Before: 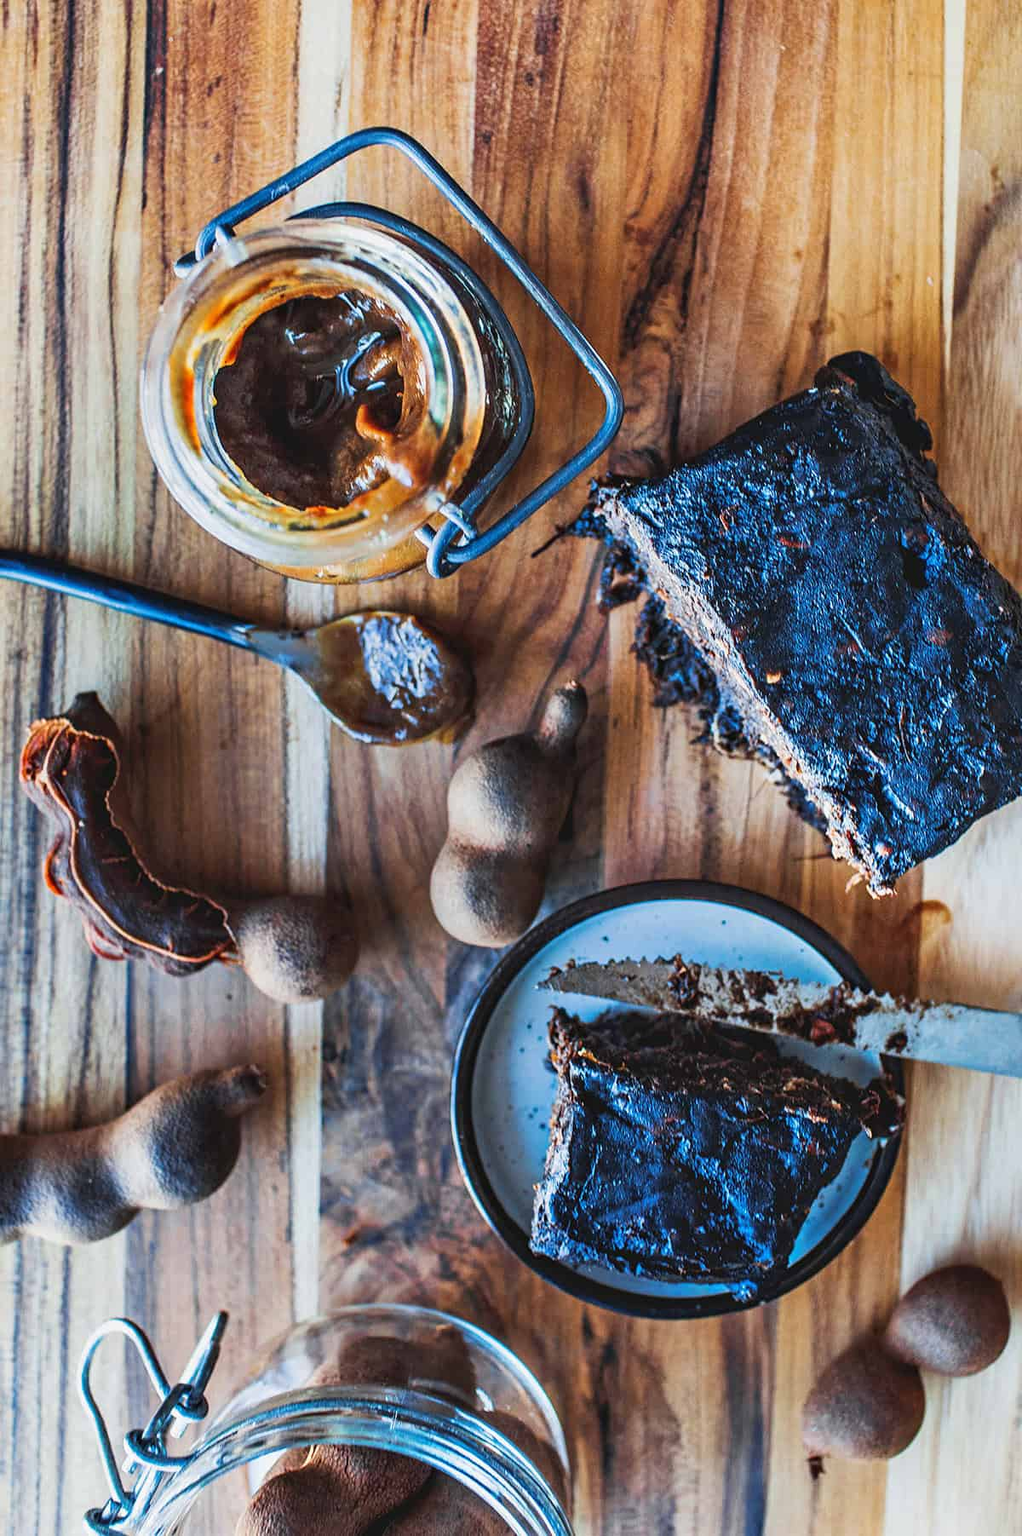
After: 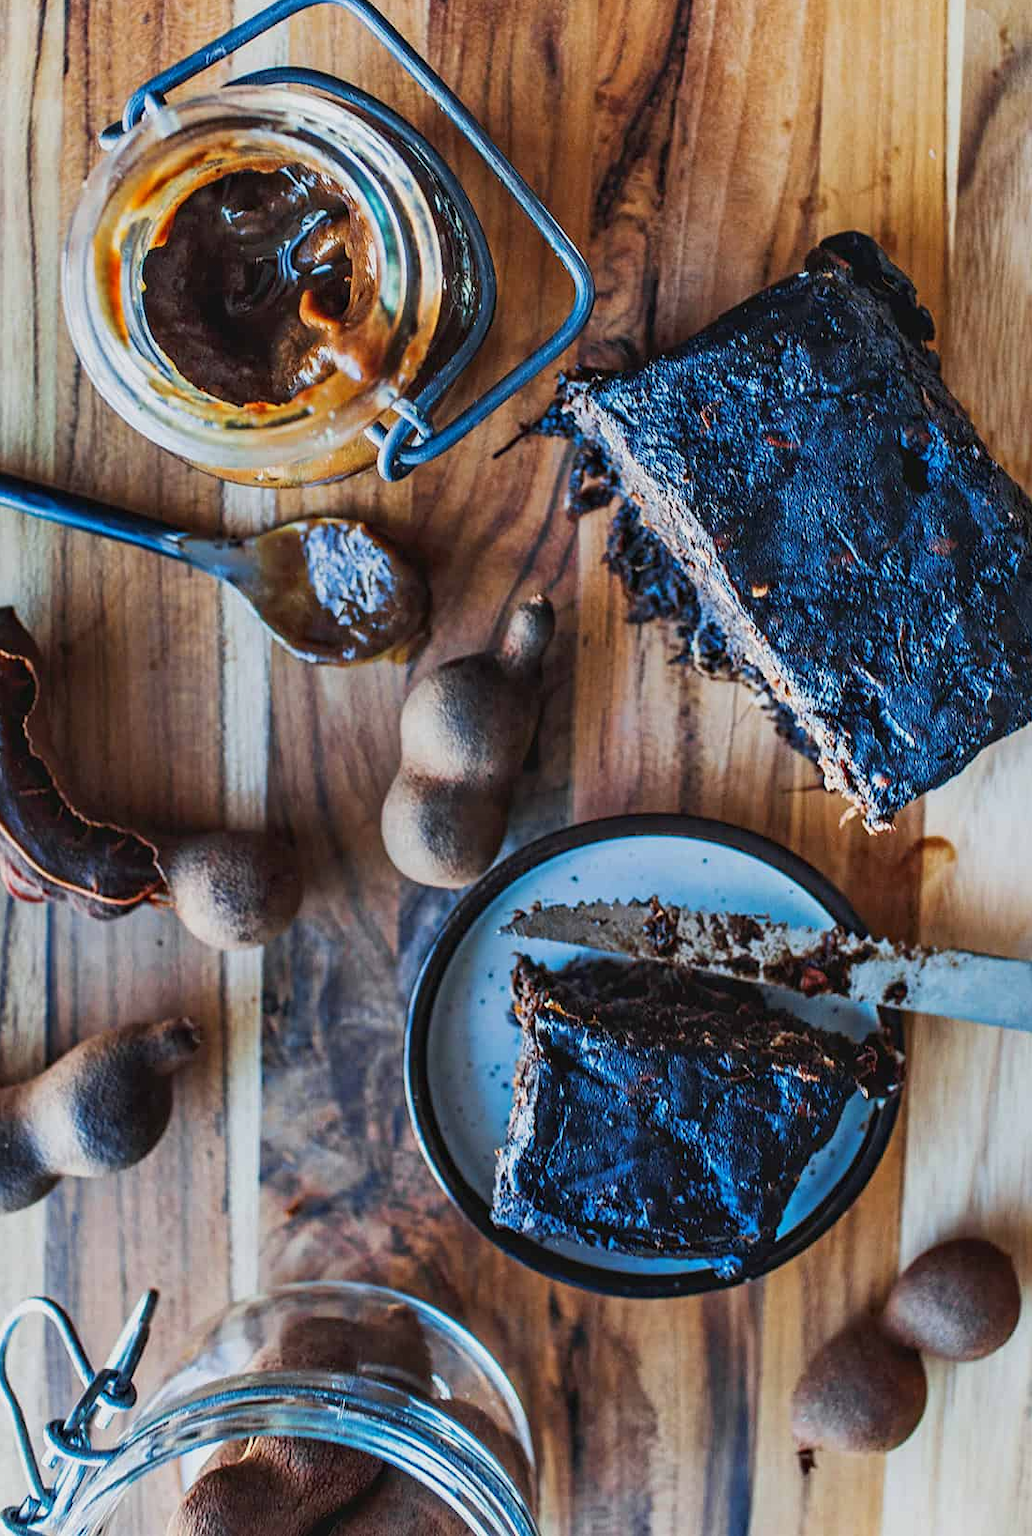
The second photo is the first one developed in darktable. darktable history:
exposure: black level correction 0.001, exposure -0.2 EV, compensate highlight preservation false
crop and rotate: left 8.262%, top 9.226%
